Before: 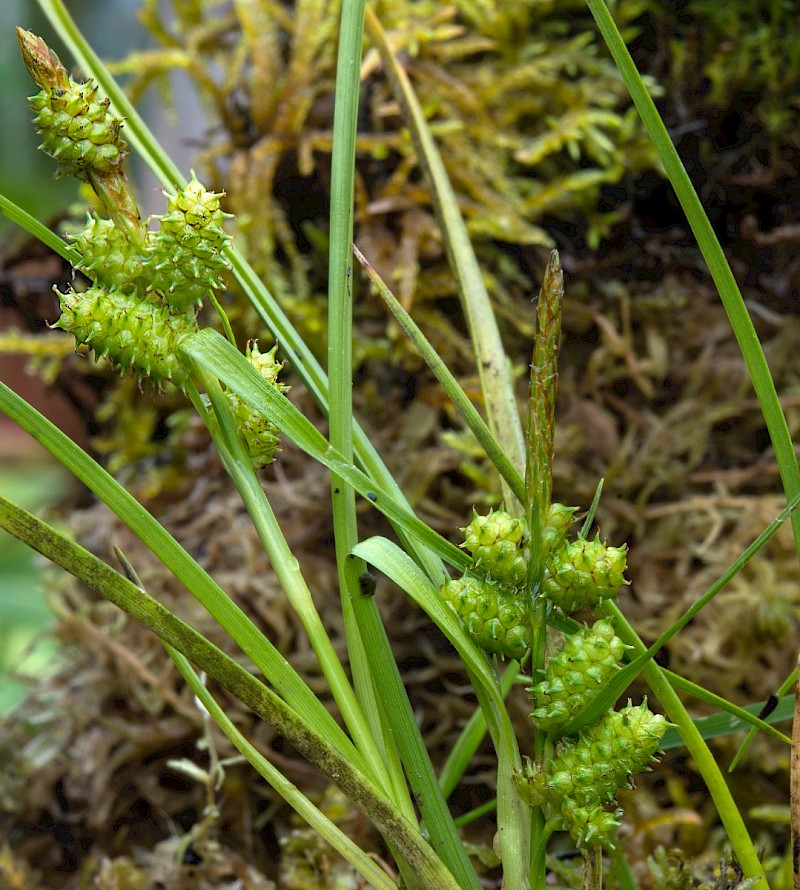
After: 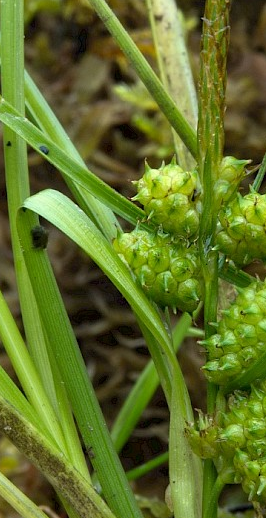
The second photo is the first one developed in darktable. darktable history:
crop: left 41.069%, top 39.017%, right 25.581%, bottom 2.678%
